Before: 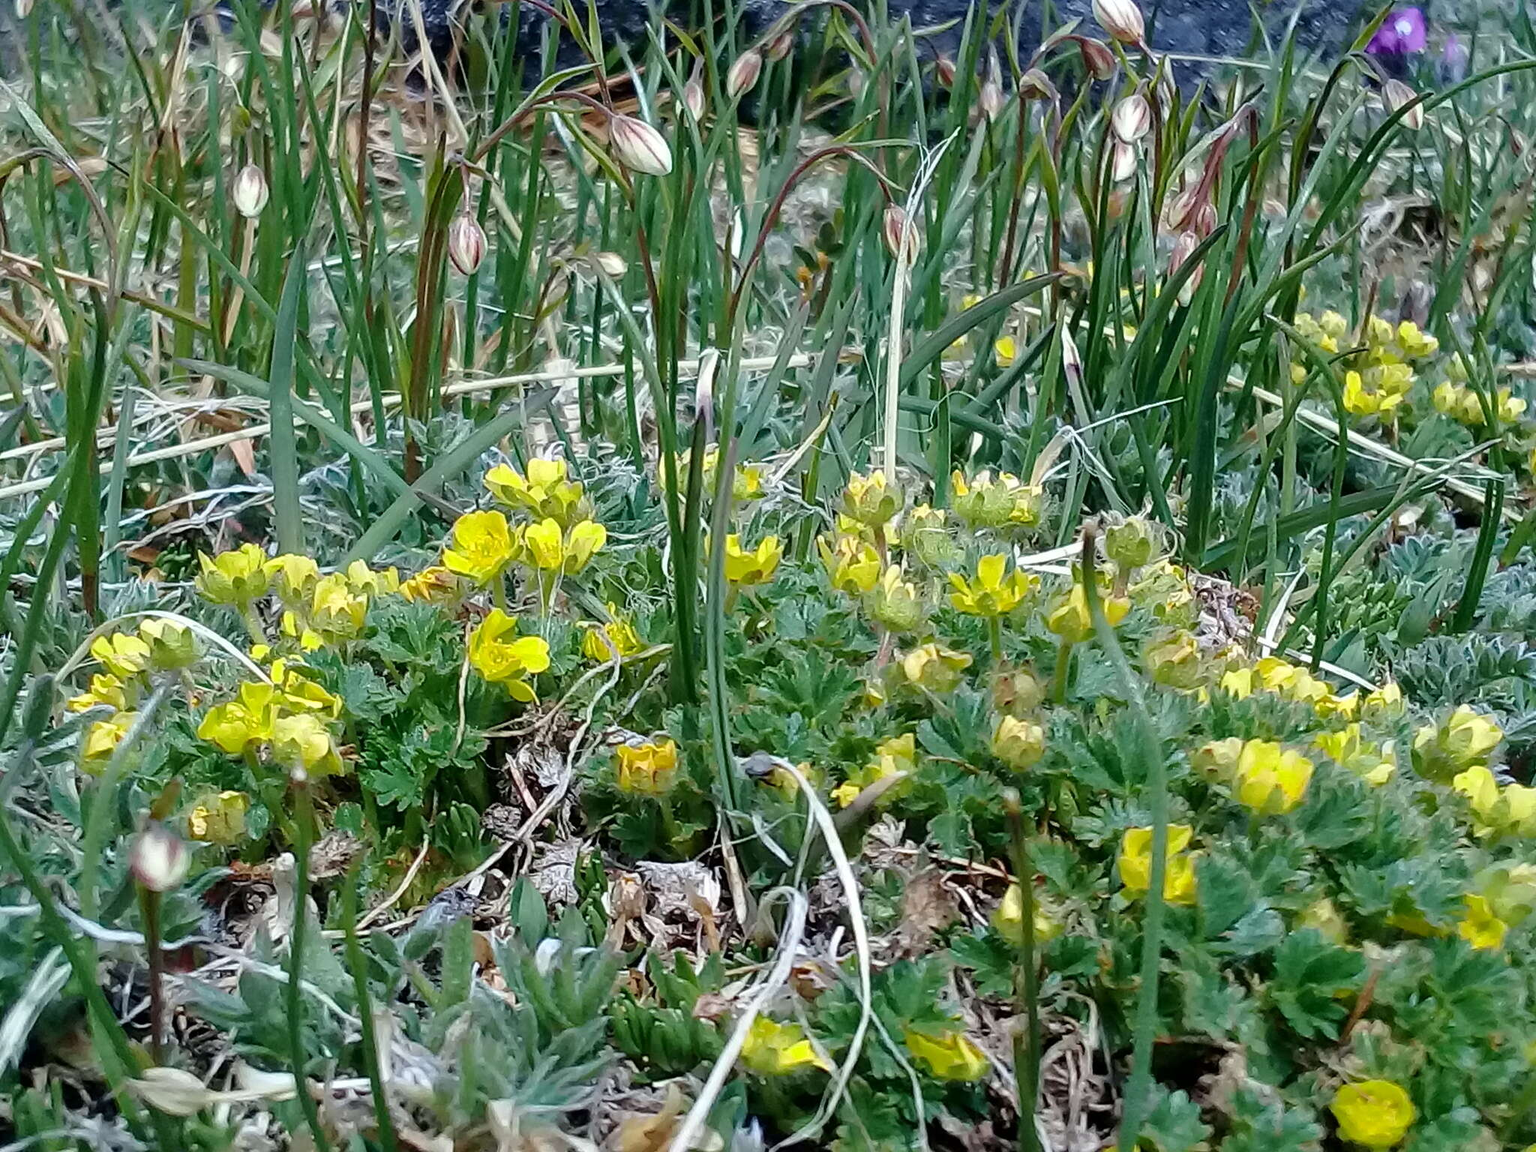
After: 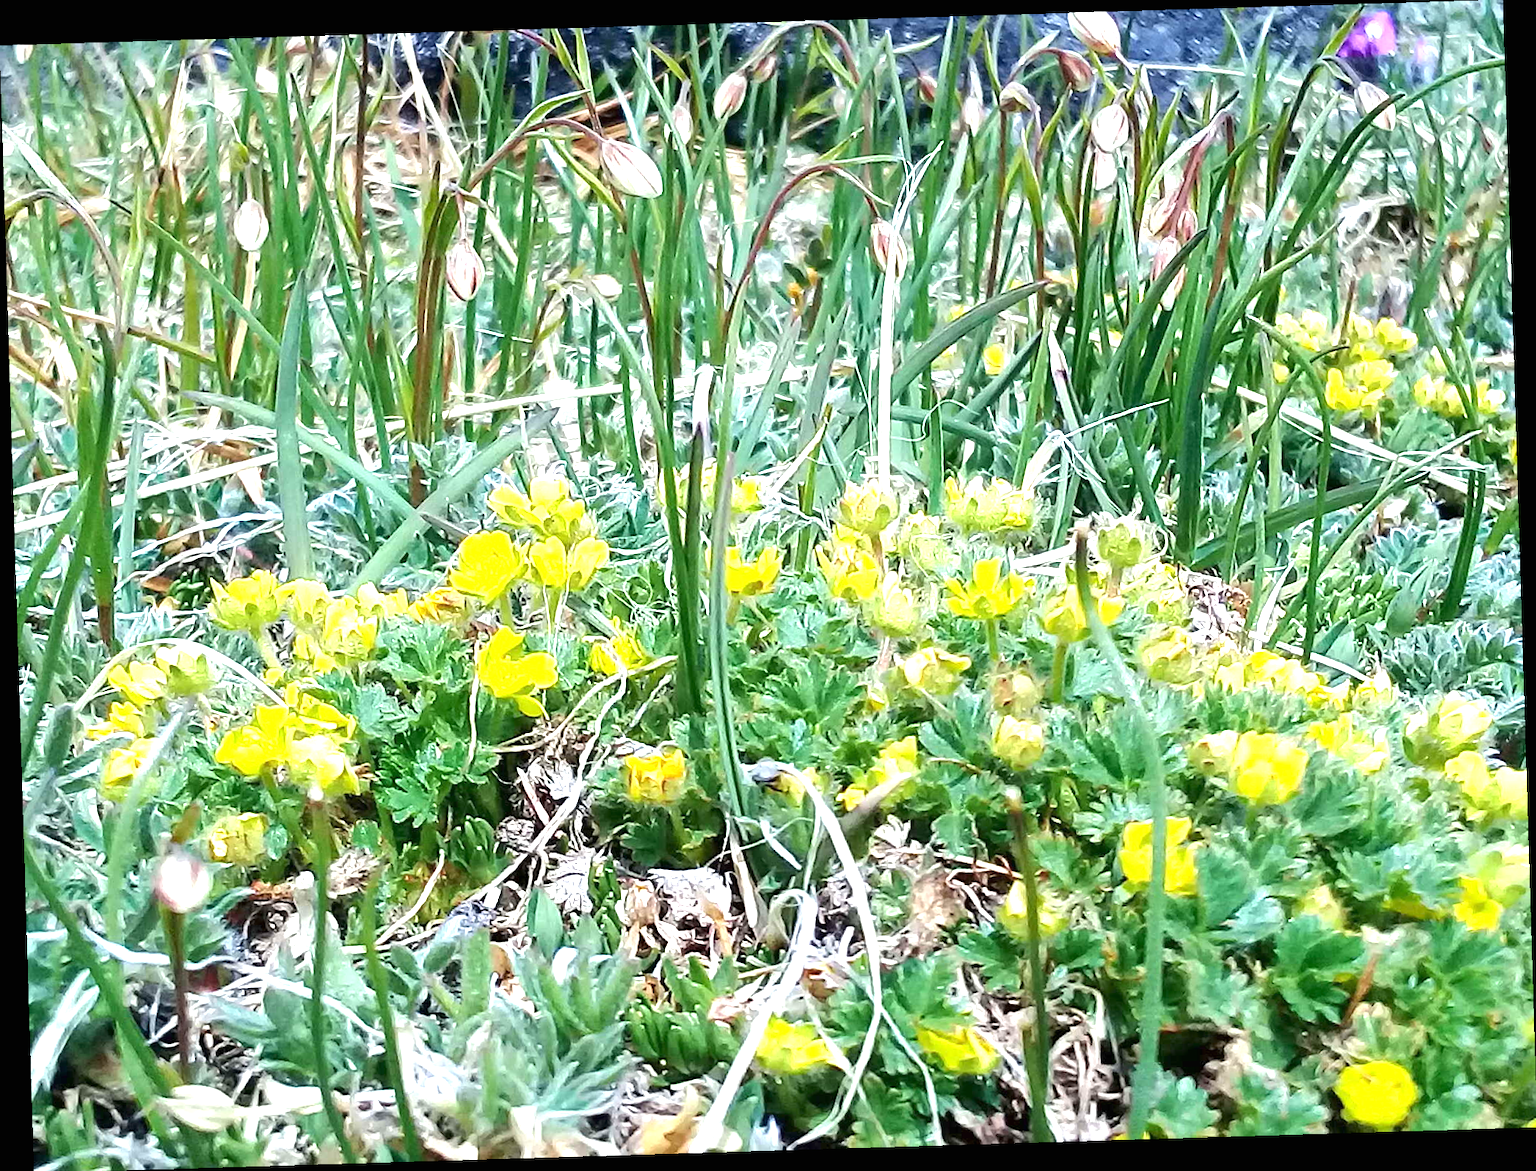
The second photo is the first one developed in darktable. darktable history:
rotate and perspective: rotation -1.75°, automatic cropping off
exposure: black level correction 0, exposure 1.45 EV, compensate exposure bias true, compensate highlight preservation false
